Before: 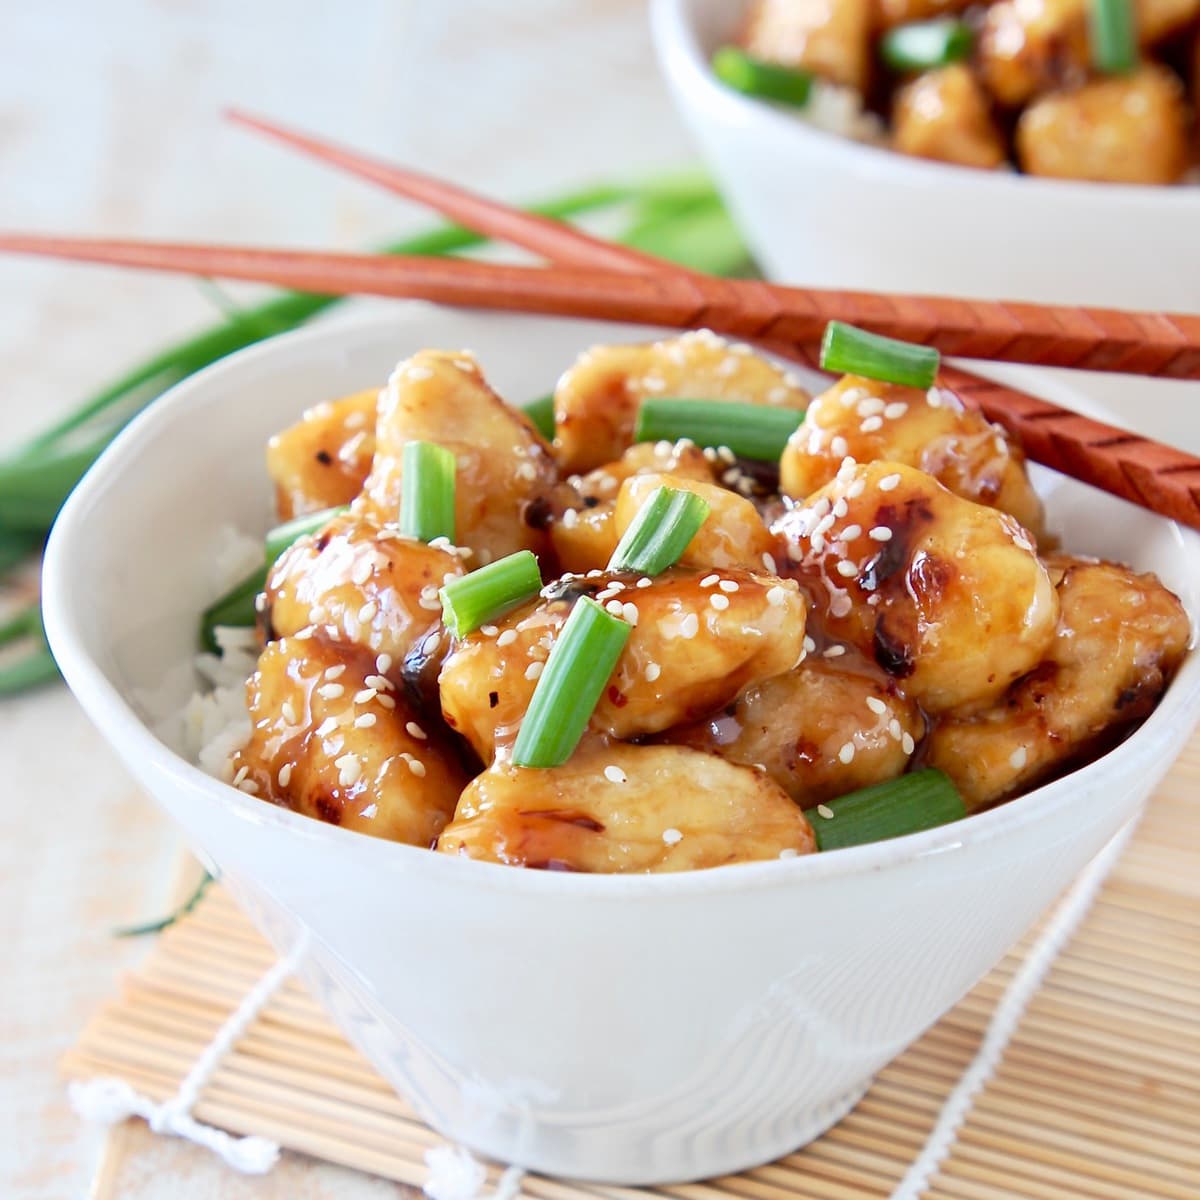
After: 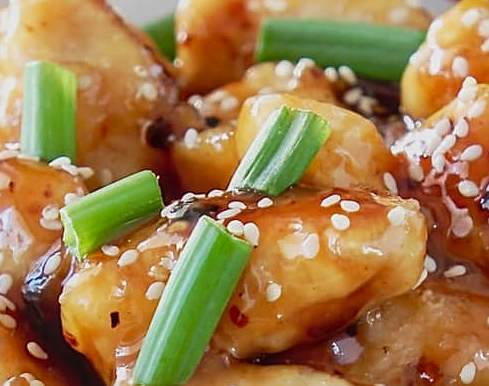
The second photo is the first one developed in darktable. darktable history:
crop: left 31.618%, top 31.745%, right 27.601%, bottom 36.025%
local contrast: on, module defaults
contrast brightness saturation: contrast -0.113
exposure: exposure -0.215 EV, compensate exposure bias true, compensate highlight preservation false
sharpen: on, module defaults
